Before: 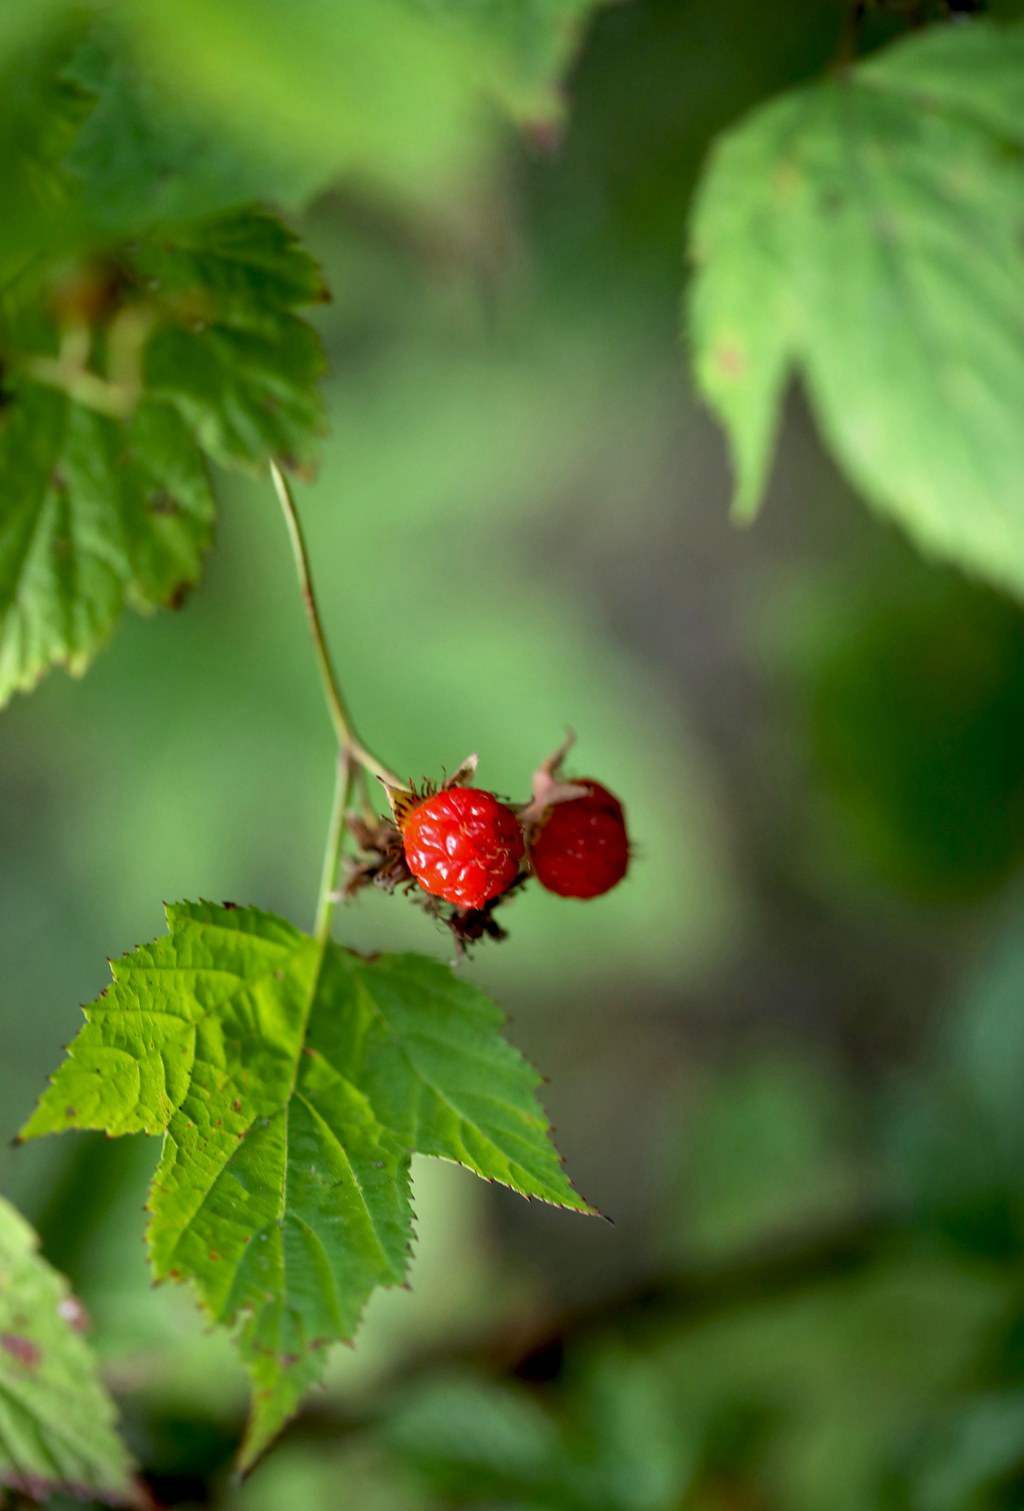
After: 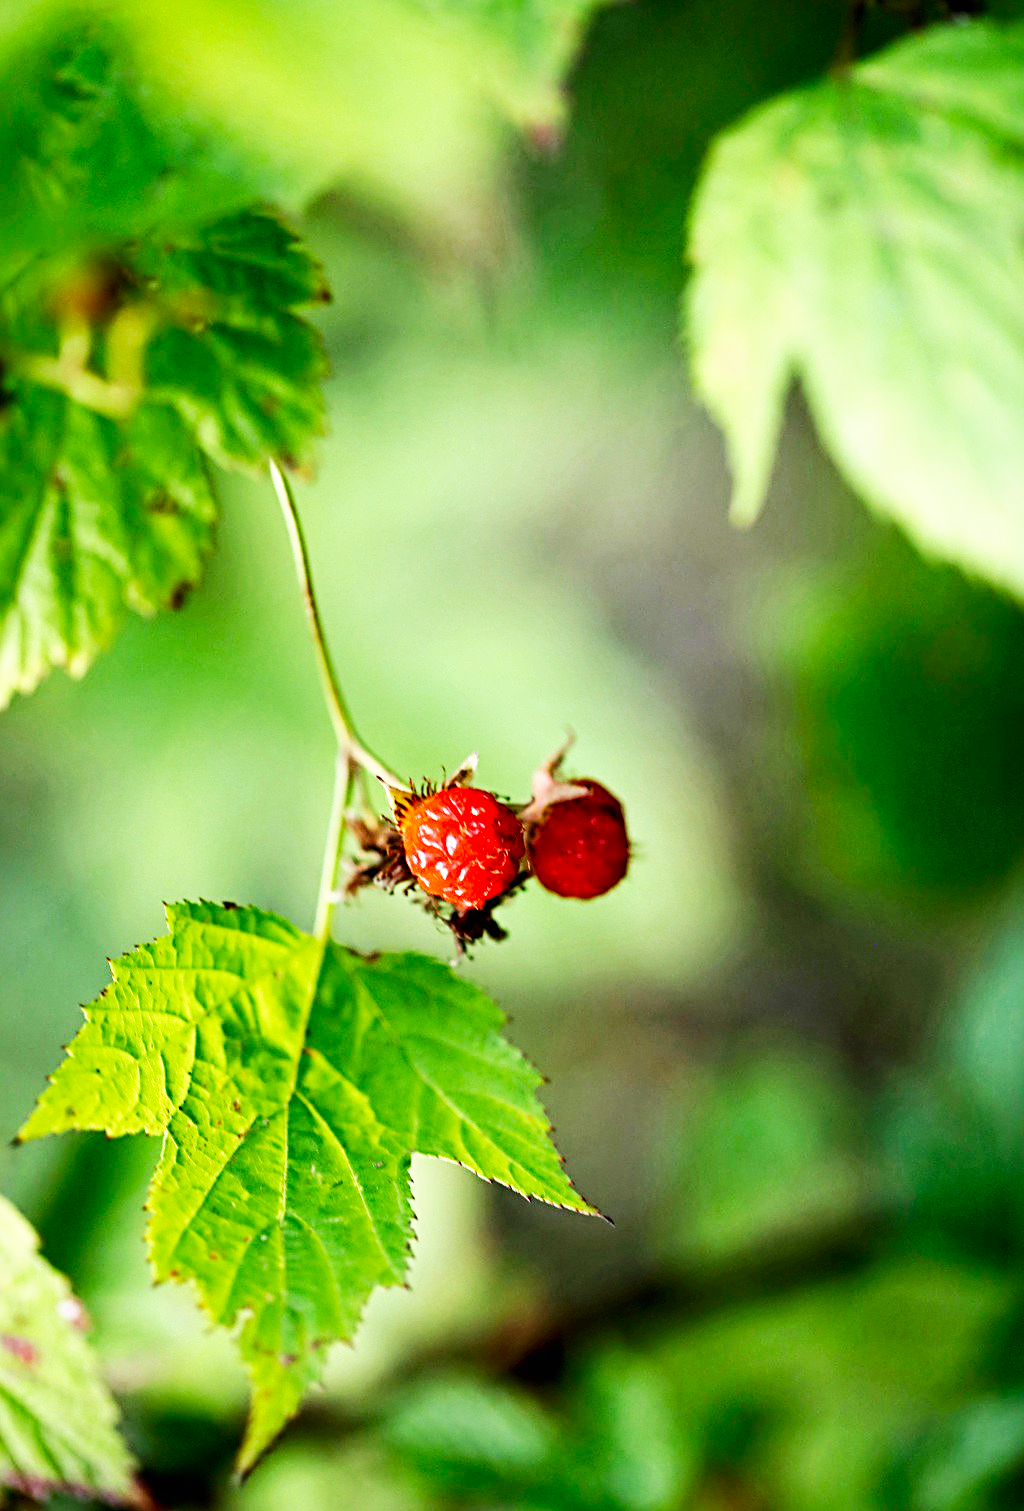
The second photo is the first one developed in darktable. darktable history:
base curve: curves: ch0 [(0, 0) (0.007, 0.004) (0.027, 0.03) (0.046, 0.07) (0.207, 0.54) (0.442, 0.872) (0.673, 0.972) (1, 1)], preserve colors none
sharpen: radius 3.956
